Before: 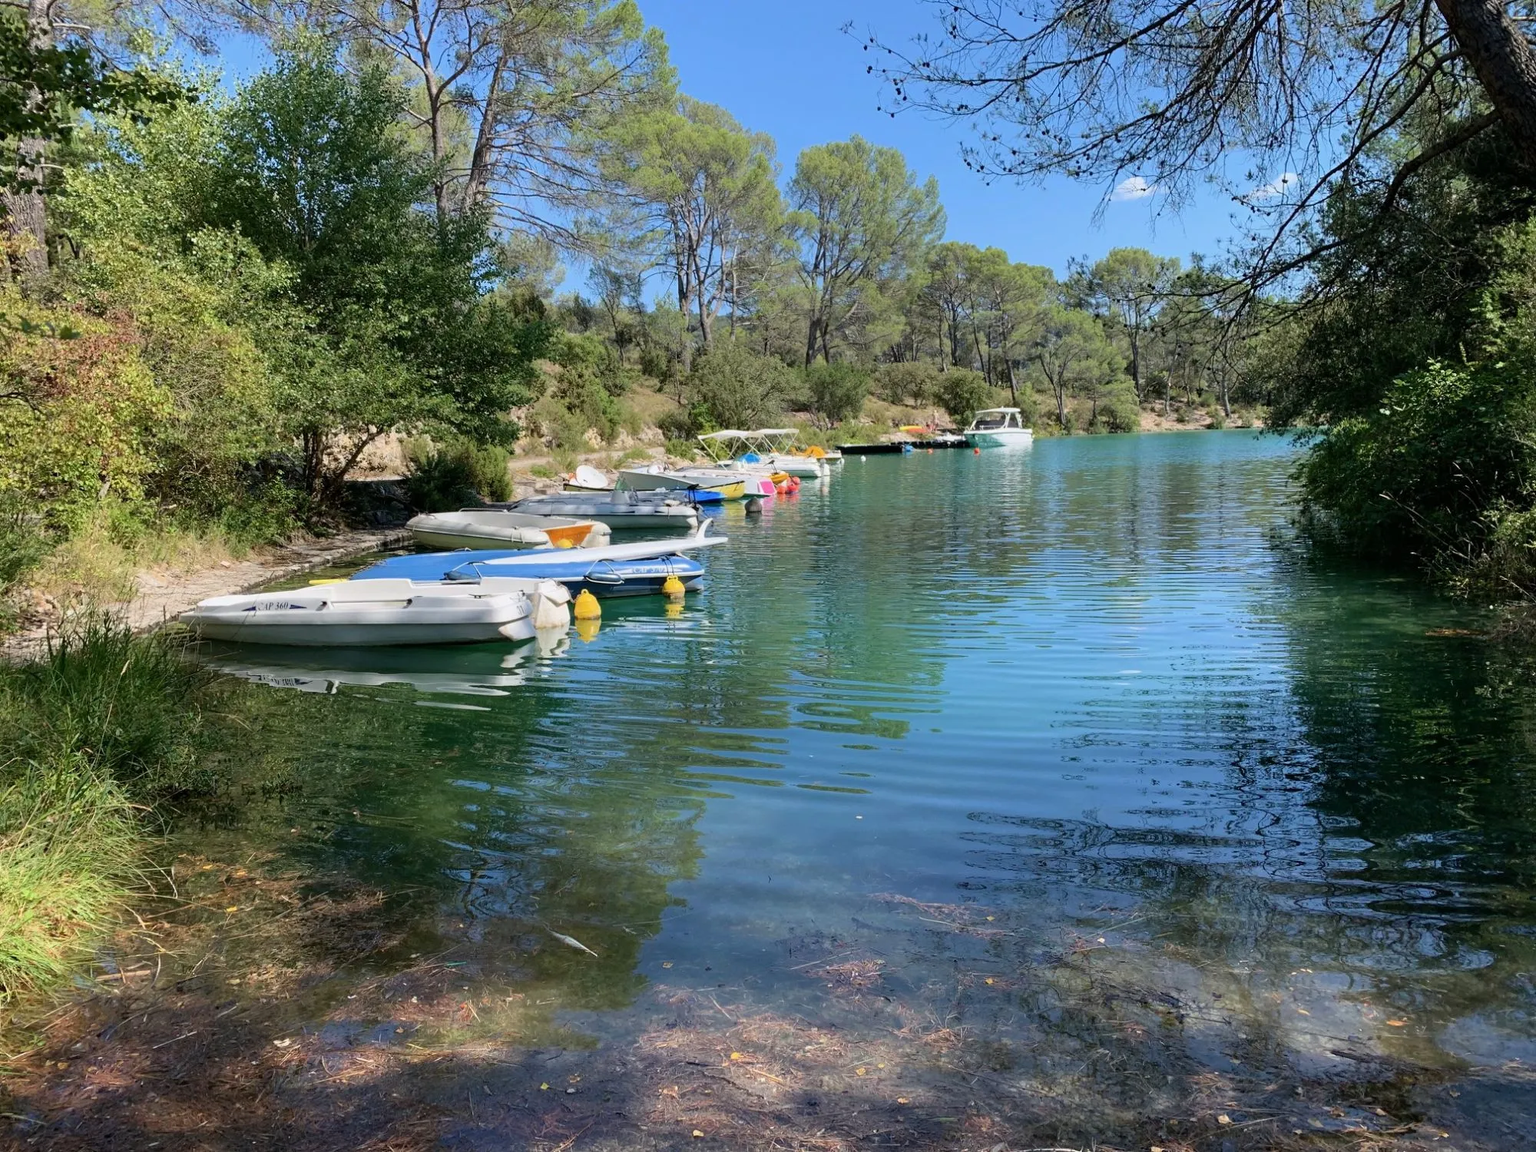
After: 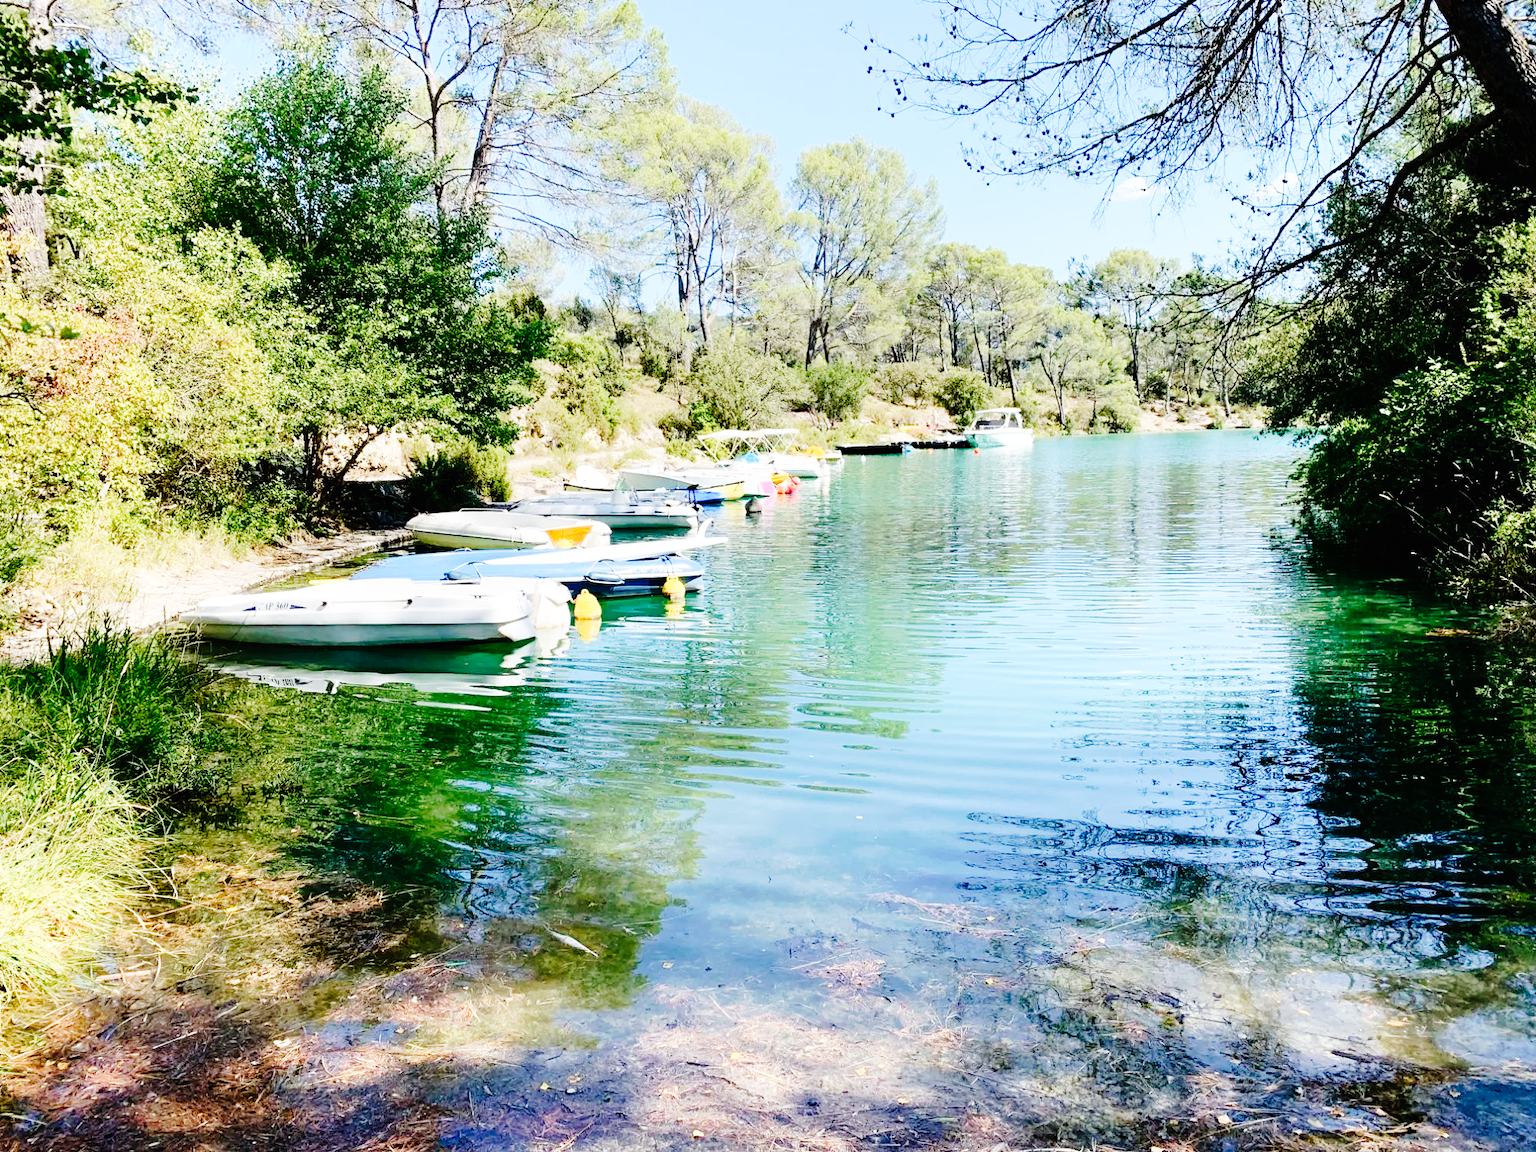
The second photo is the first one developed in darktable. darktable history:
tone curve: curves: ch0 [(0, 0) (0.003, 0.001) (0.011, 0.006) (0.025, 0.012) (0.044, 0.018) (0.069, 0.025) (0.1, 0.045) (0.136, 0.074) (0.177, 0.124) (0.224, 0.196) (0.277, 0.289) (0.335, 0.396) (0.399, 0.495) (0.468, 0.585) (0.543, 0.663) (0.623, 0.728) (0.709, 0.808) (0.801, 0.87) (0.898, 0.932) (1, 1)], preserve colors none
color balance rgb: global vibrance -1%, saturation formula JzAzBz (2021)
base curve: curves: ch0 [(0, 0.003) (0.001, 0.002) (0.006, 0.004) (0.02, 0.022) (0.048, 0.086) (0.094, 0.234) (0.162, 0.431) (0.258, 0.629) (0.385, 0.8) (0.548, 0.918) (0.751, 0.988) (1, 1)], preserve colors none
